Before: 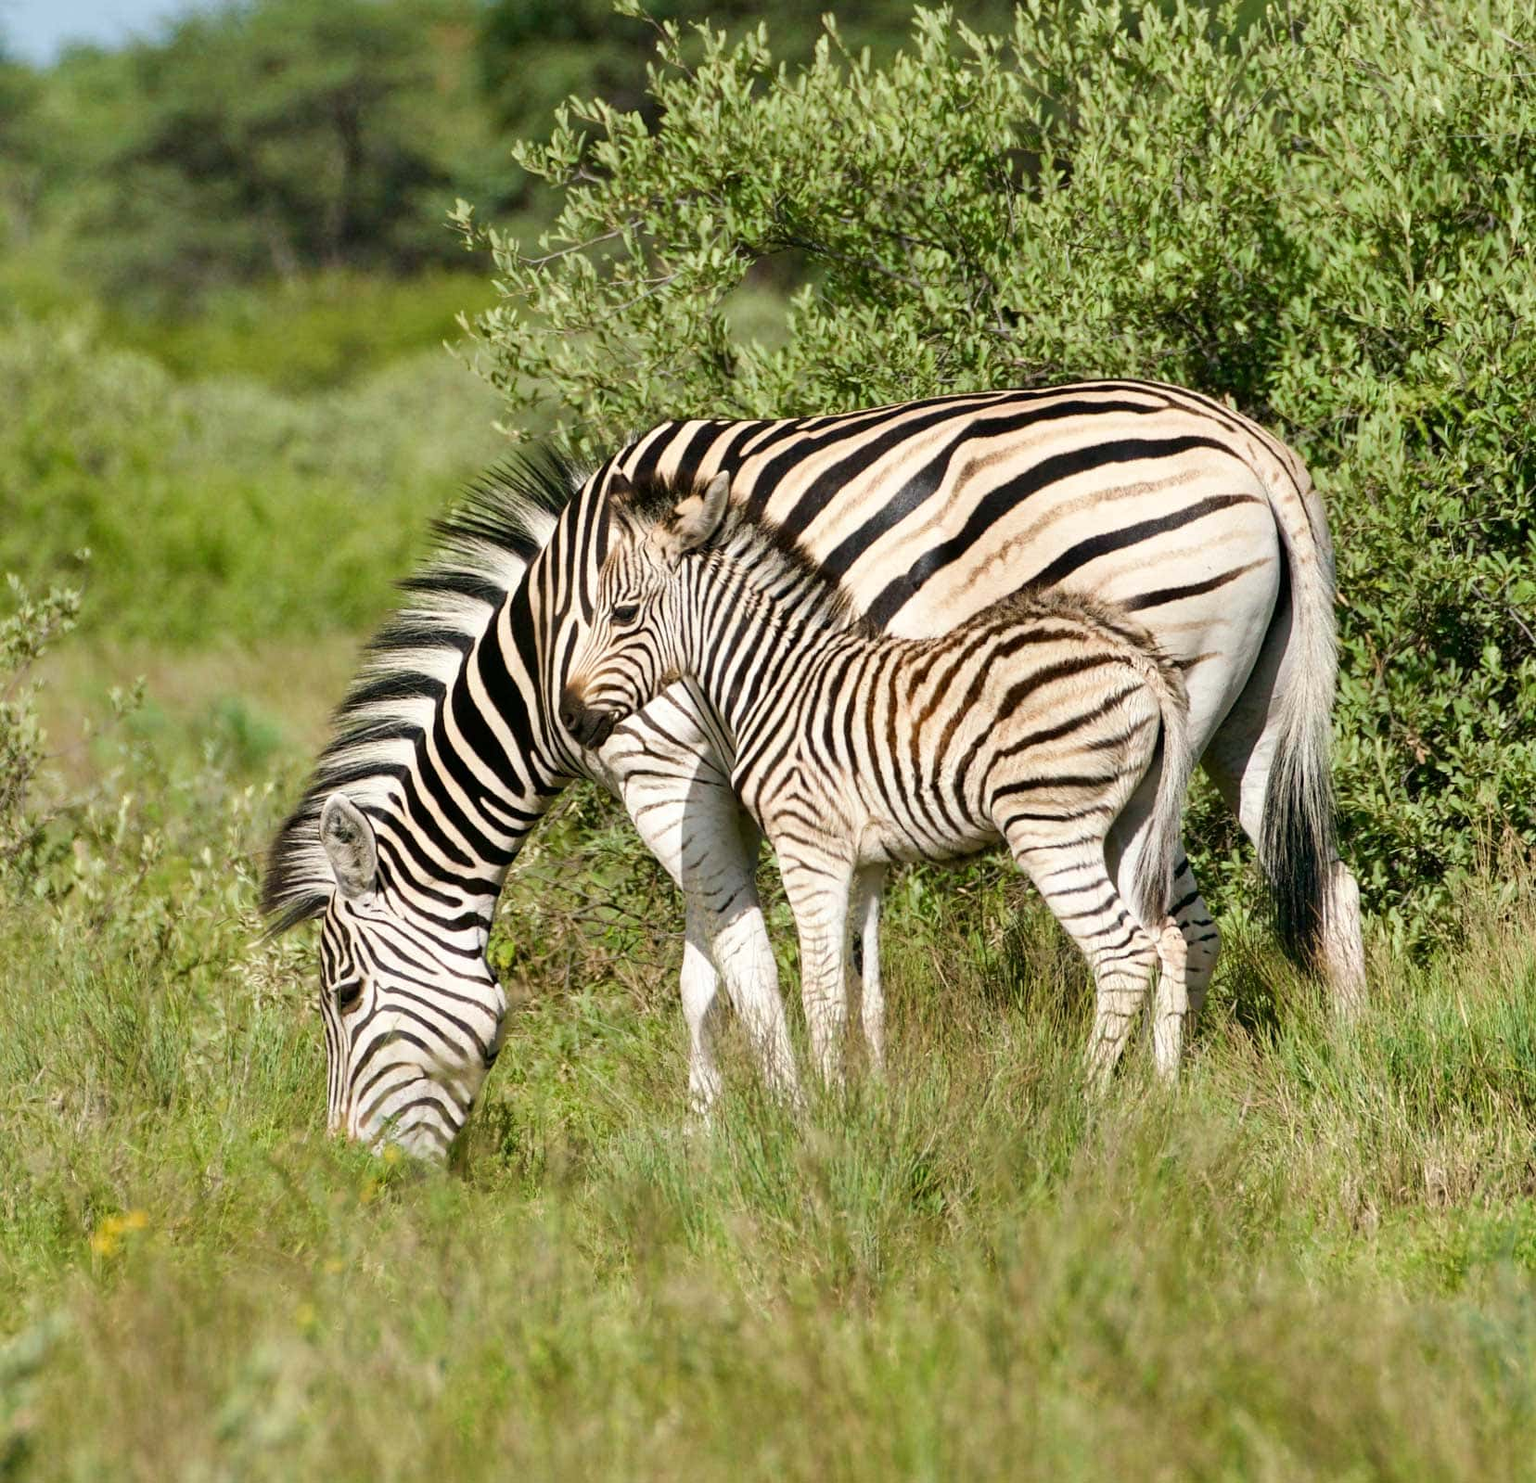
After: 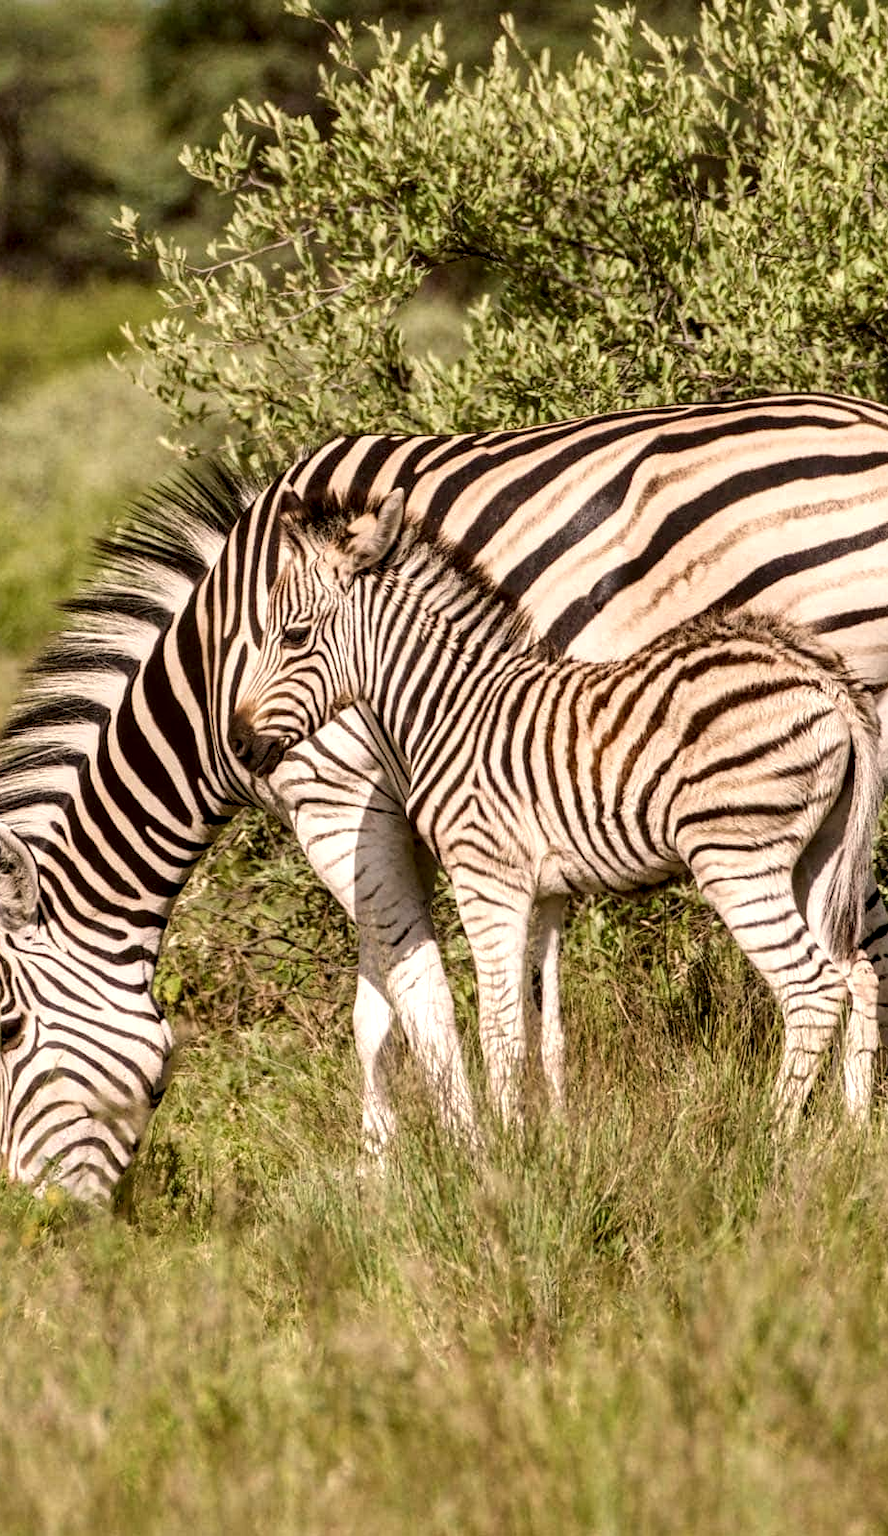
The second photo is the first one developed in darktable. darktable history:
color correction: highlights a* 10.18, highlights b* 9.78, shadows a* 9.2, shadows b* 8.46, saturation 0.818
local contrast: detail 150%
crop: left 22.104%, right 22.058%, bottom 0.004%
